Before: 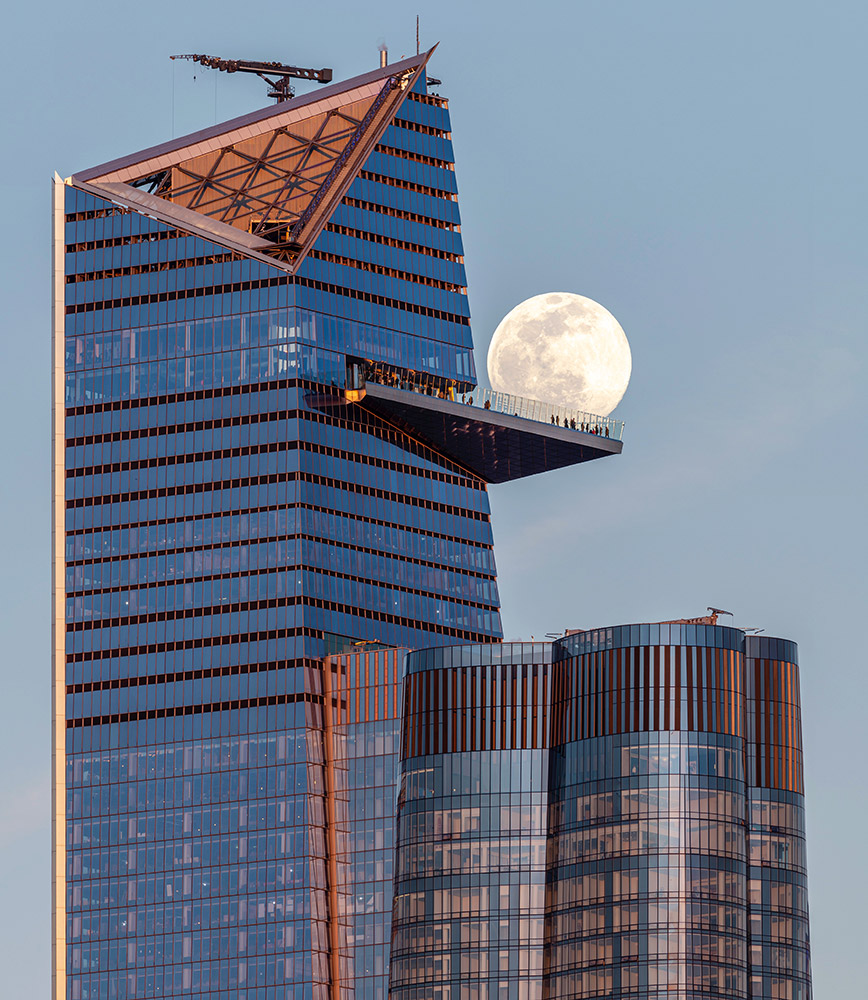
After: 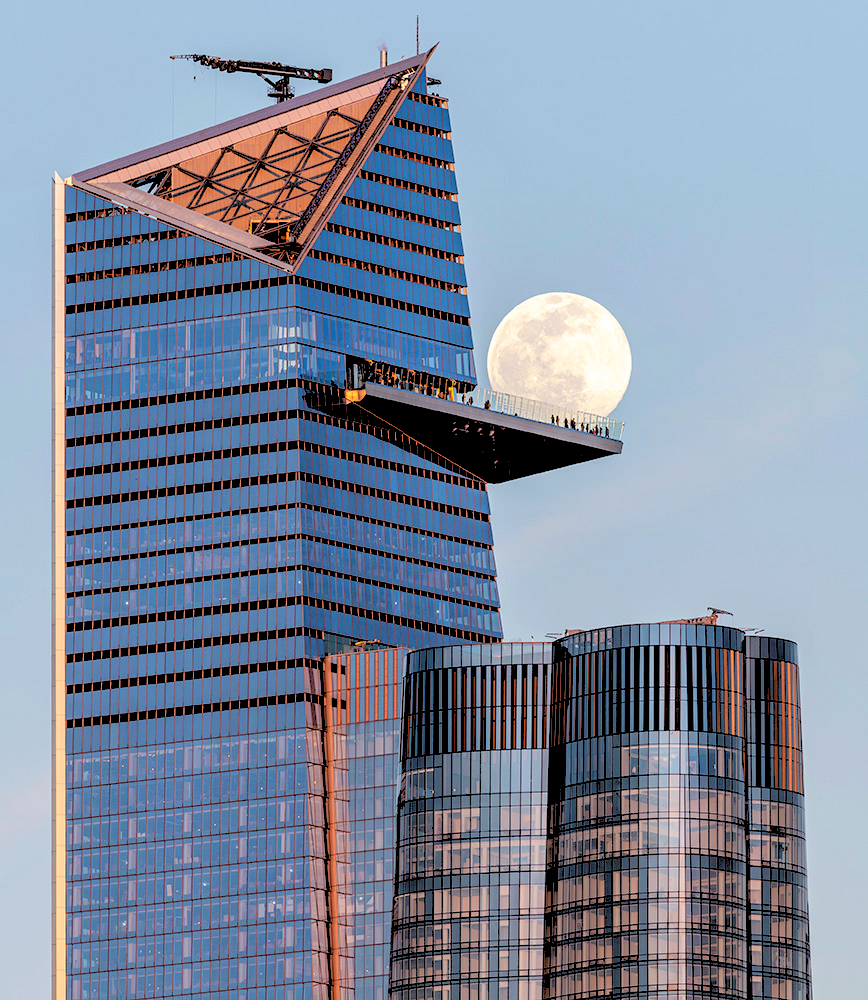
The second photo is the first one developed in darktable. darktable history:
rgb levels: levels [[0.027, 0.429, 0.996], [0, 0.5, 1], [0, 0.5, 1]]
